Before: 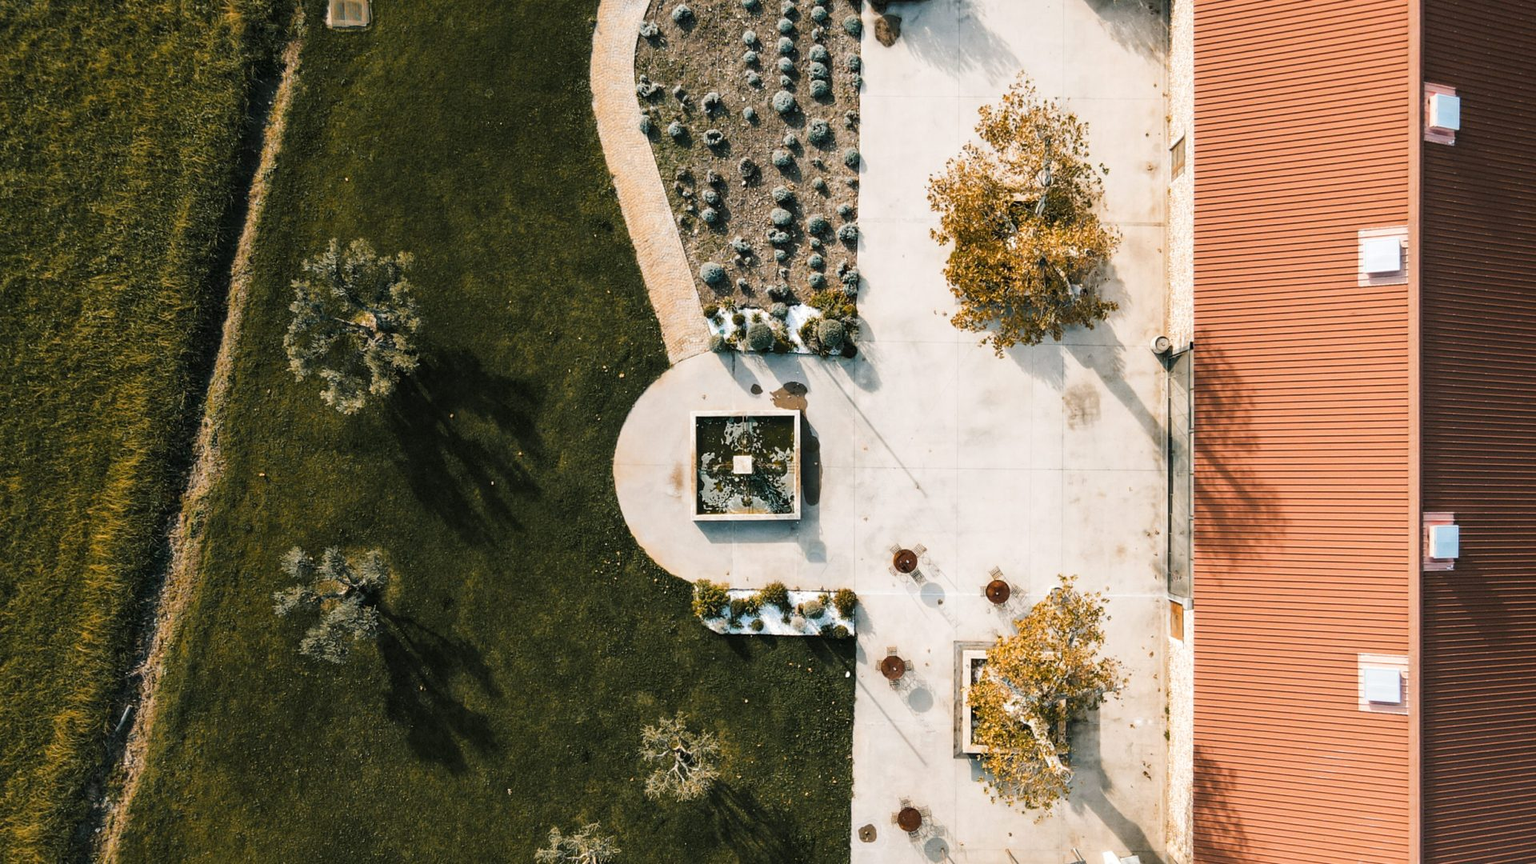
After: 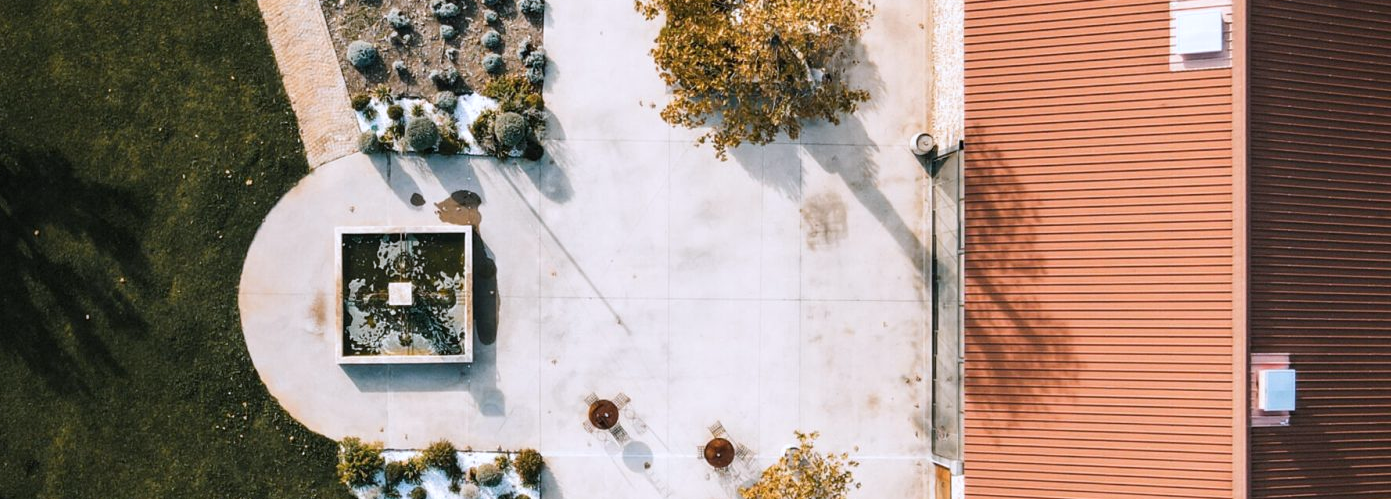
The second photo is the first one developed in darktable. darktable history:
color calibration: illuminant as shot in camera, x 0.358, y 0.373, temperature 4628.91 K
crop and rotate: left 27.518%, top 26.72%, bottom 27.016%
